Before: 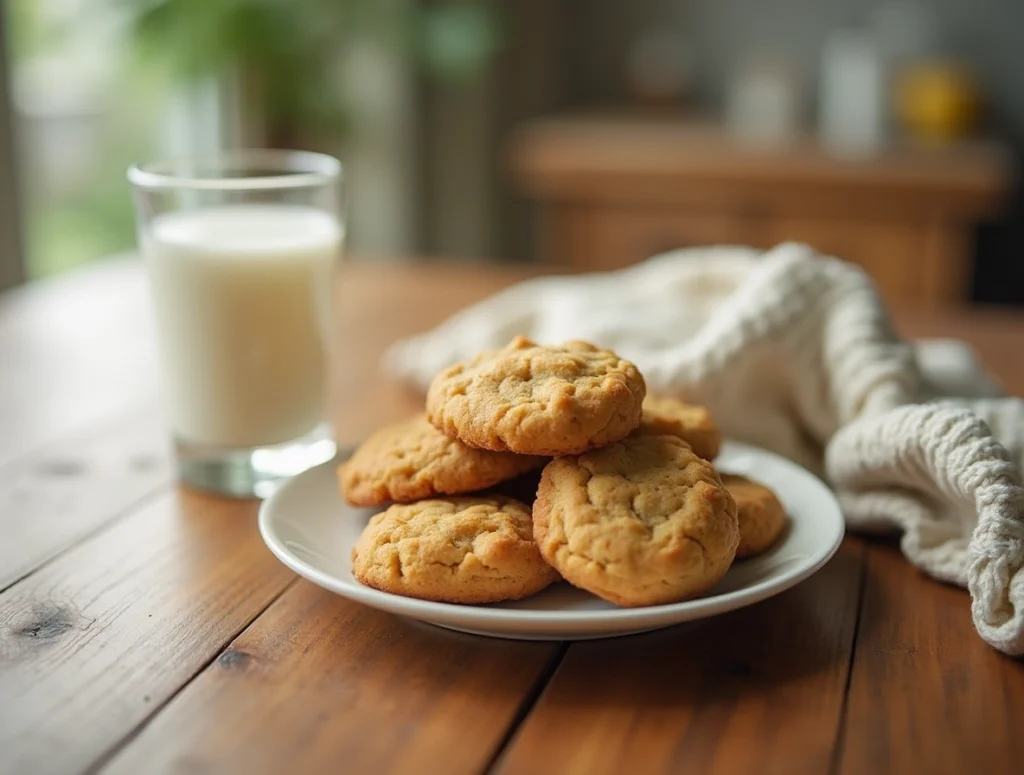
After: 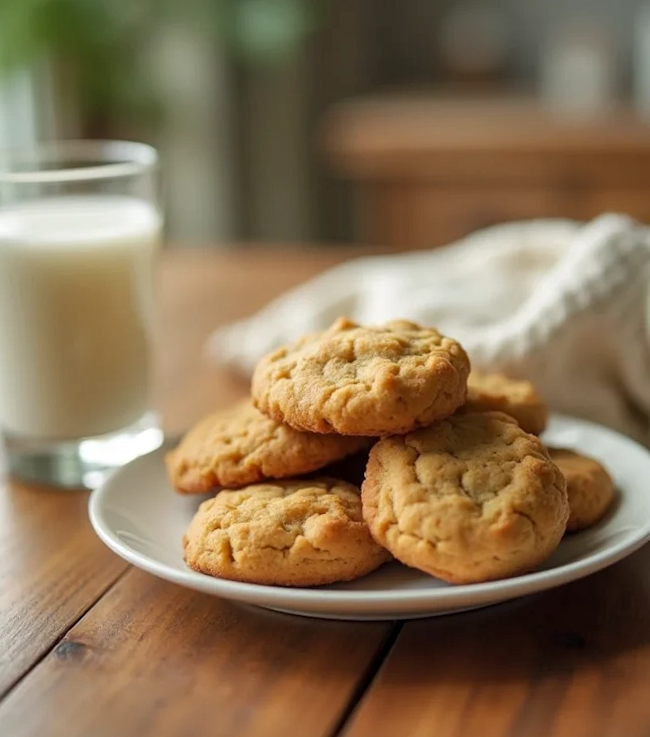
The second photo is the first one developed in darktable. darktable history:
crop and rotate: left 15.754%, right 17.579%
local contrast: highlights 100%, shadows 100%, detail 120%, midtone range 0.2
shadows and highlights: soften with gaussian
rotate and perspective: rotation -2.12°, lens shift (vertical) 0.009, lens shift (horizontal) -0.008, automatic cropping original format, crop left 0.036, crop right 0.964, crop top 0.05, crop bottom 0.959
